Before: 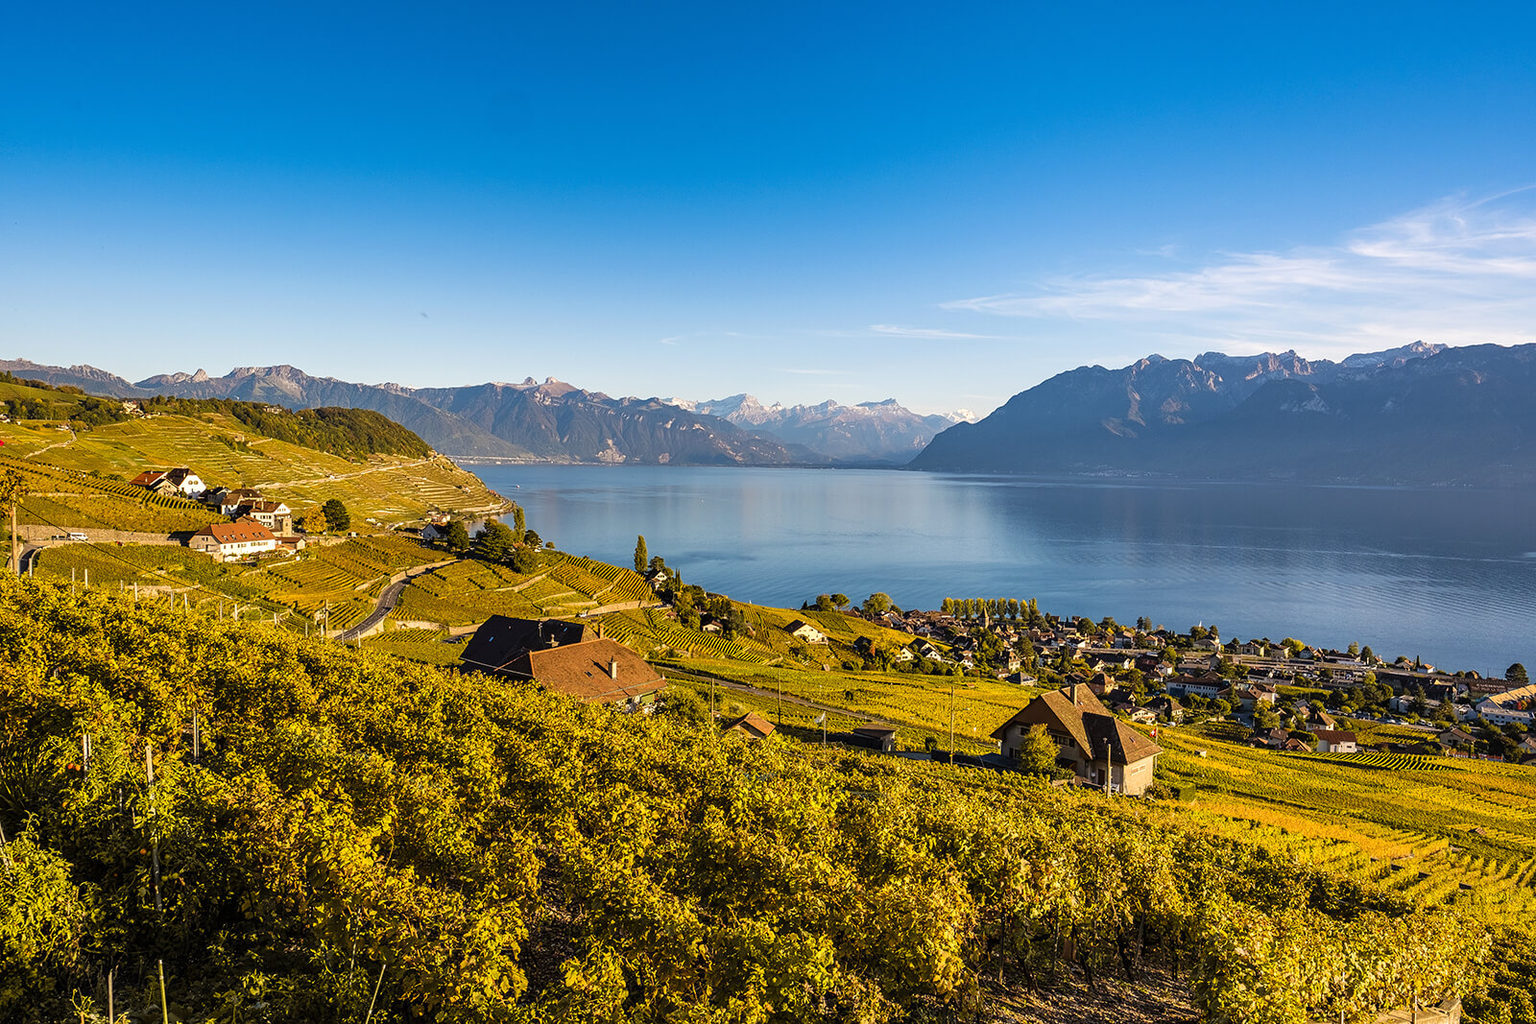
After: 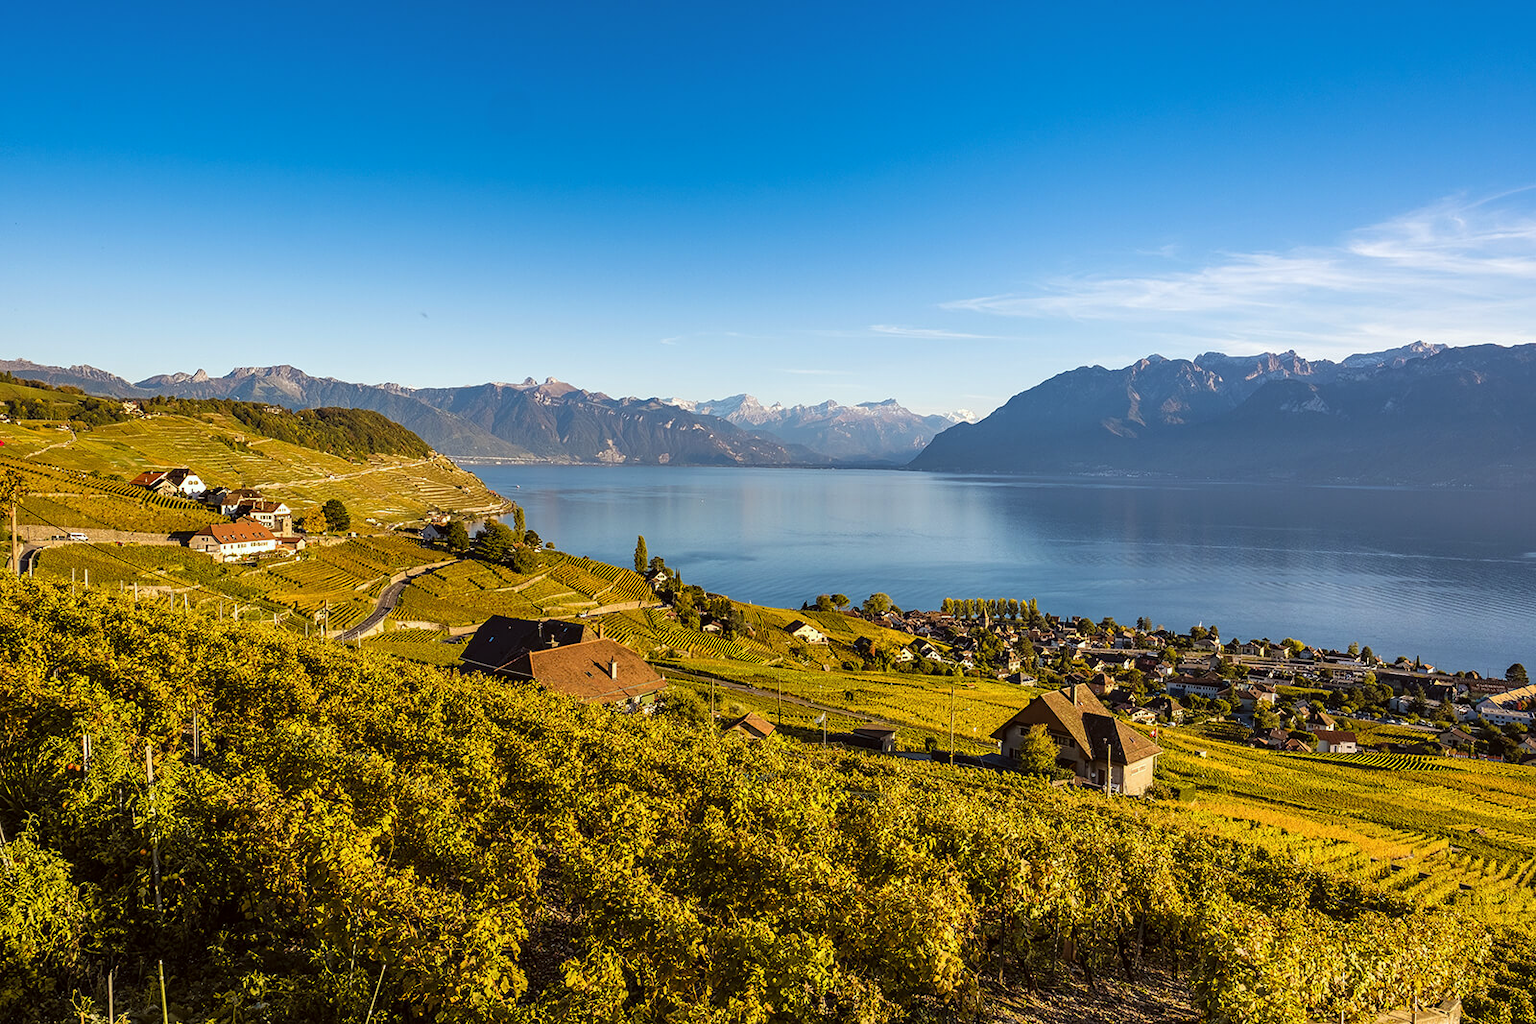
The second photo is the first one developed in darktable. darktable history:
color correction: highlights a* -2.76, highlights b* -1.96, shadows a* 2.39, shadows b* 2.93
